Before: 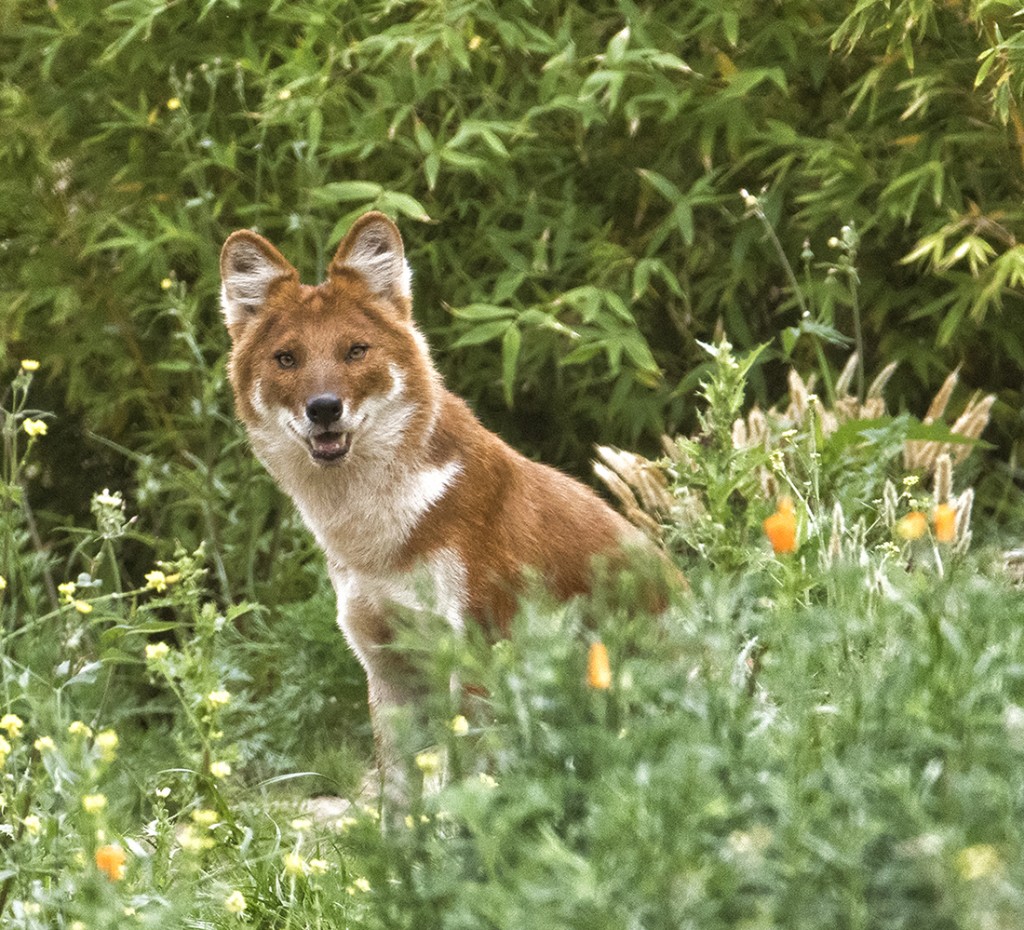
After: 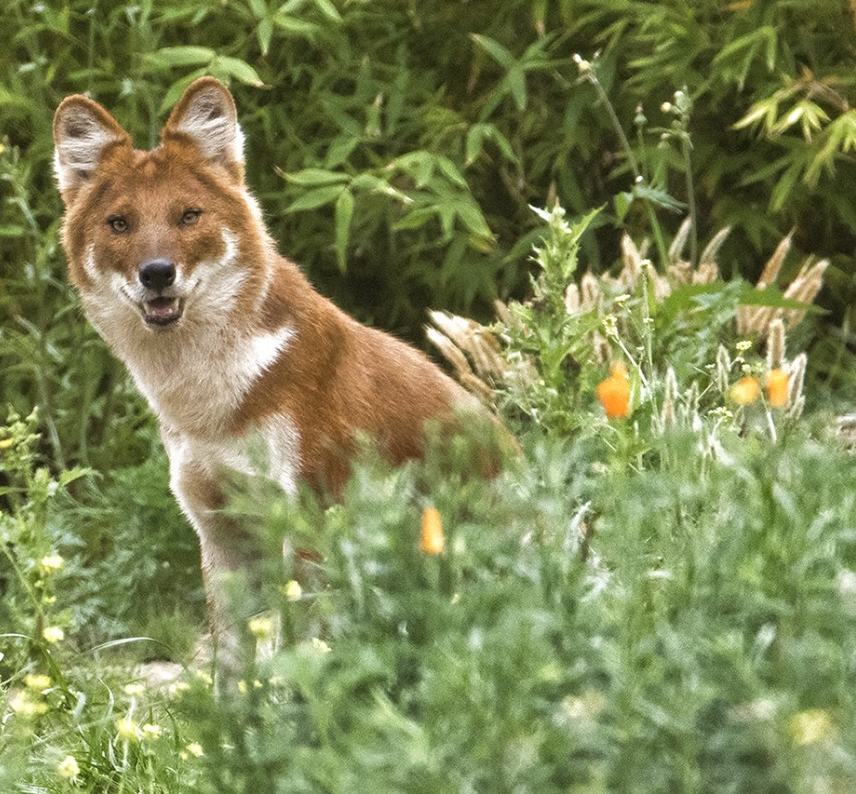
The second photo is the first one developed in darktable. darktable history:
crop: left 16.341%, top 14.574%
